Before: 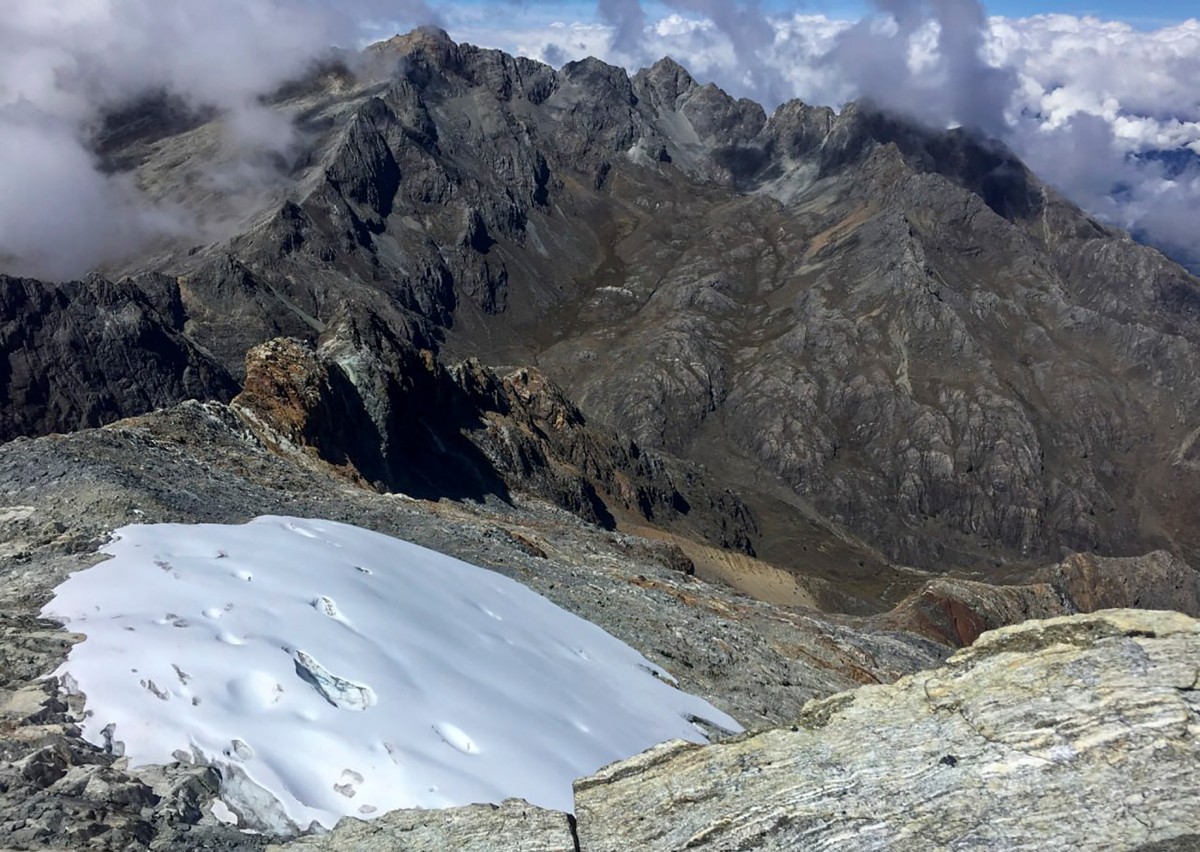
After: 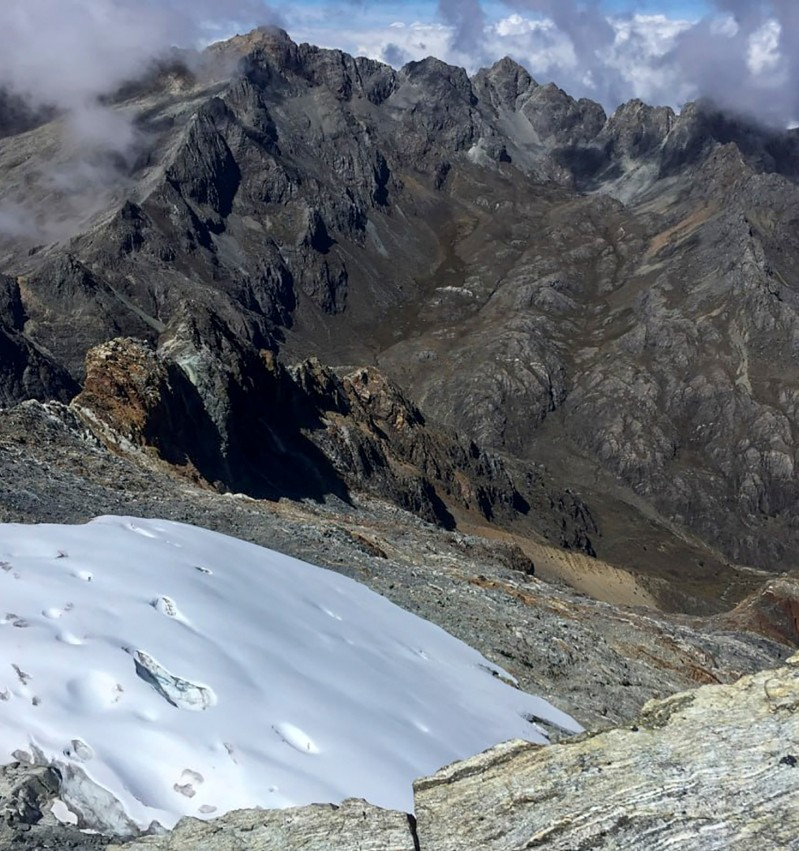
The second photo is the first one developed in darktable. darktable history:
crop and rotate: left 13.372%, right 19.976%
